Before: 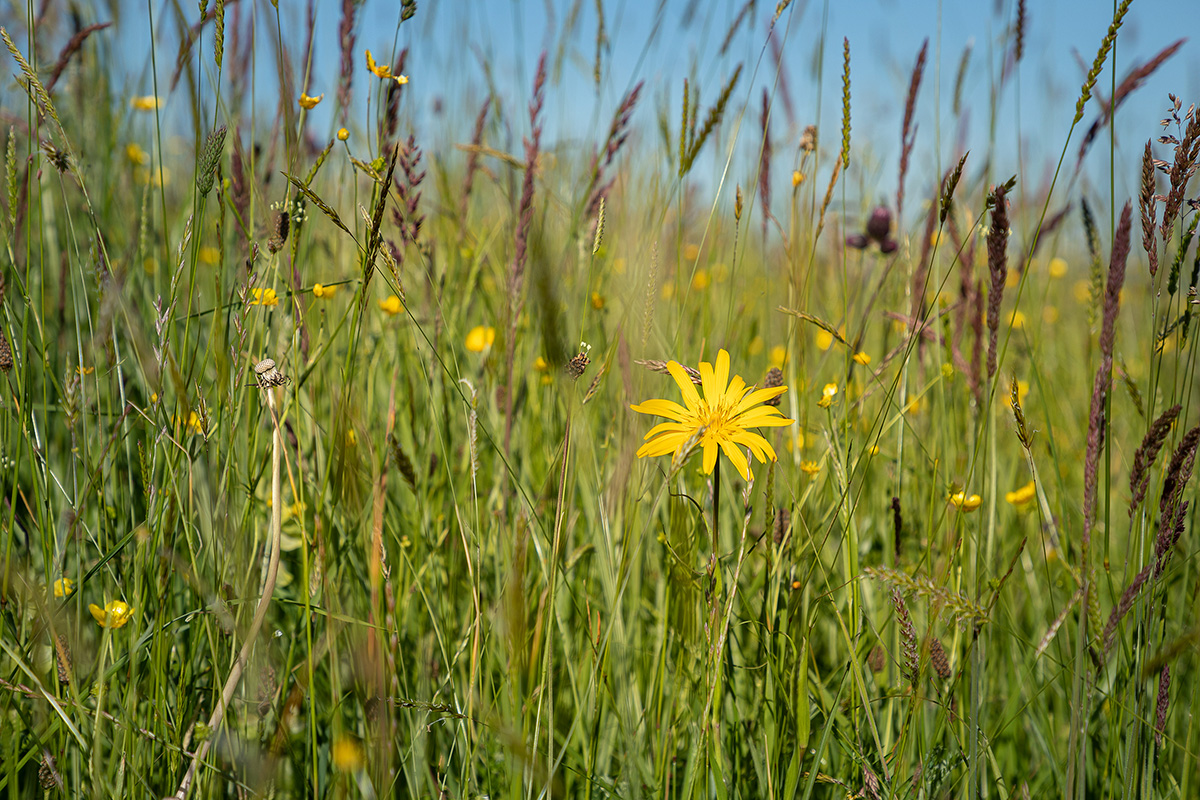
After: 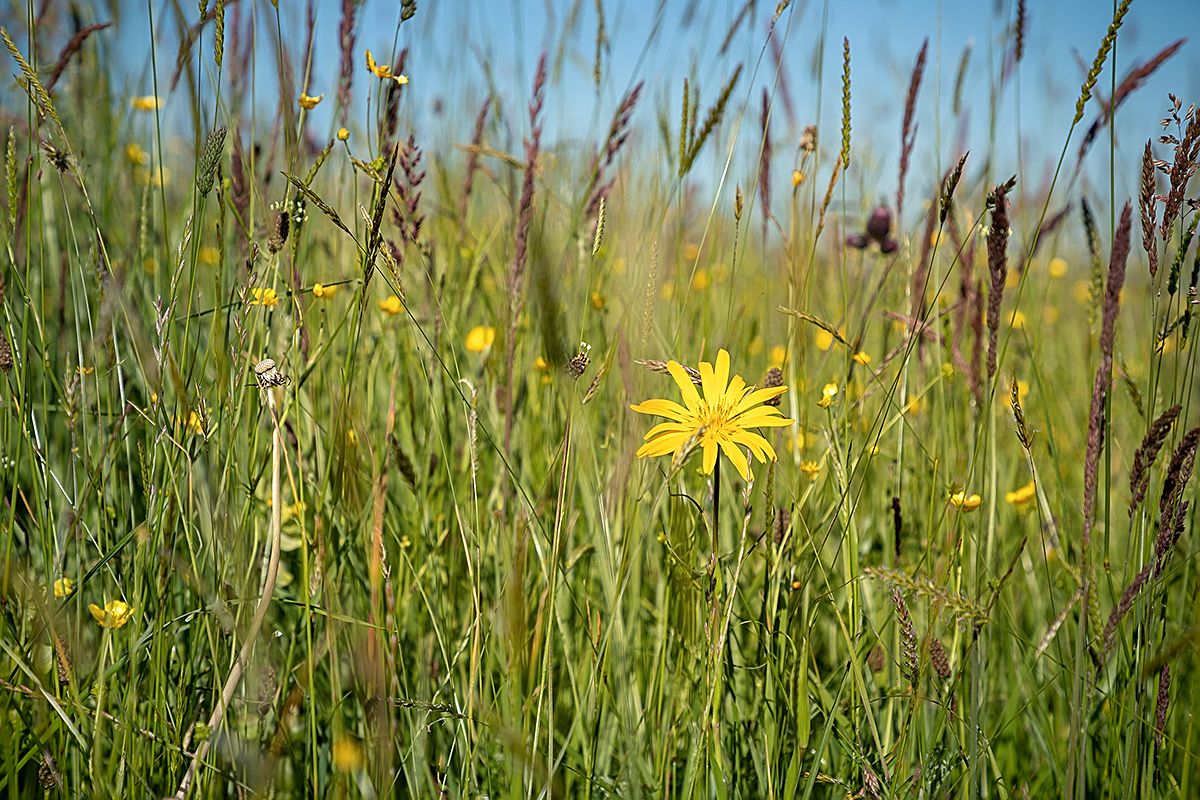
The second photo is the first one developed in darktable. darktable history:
vignetting: fall-off start 100.6%, saturation 0.367, width/height ratio 1.324
sharpen: on, module defaults
shadows and highlights: shadows -11.41, white point adjustment 3.87, highlights 26.52
